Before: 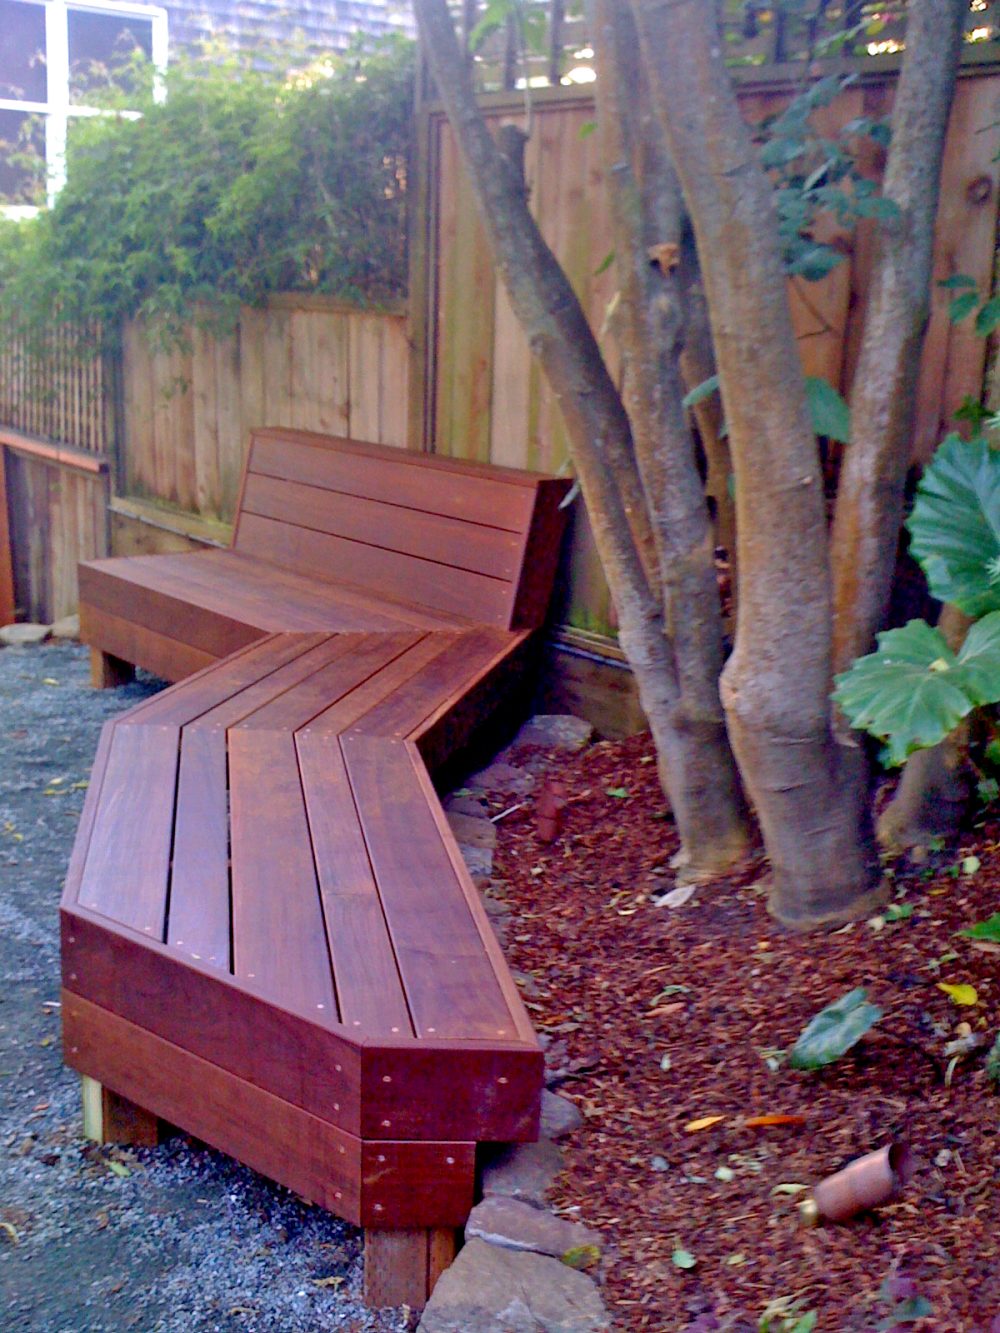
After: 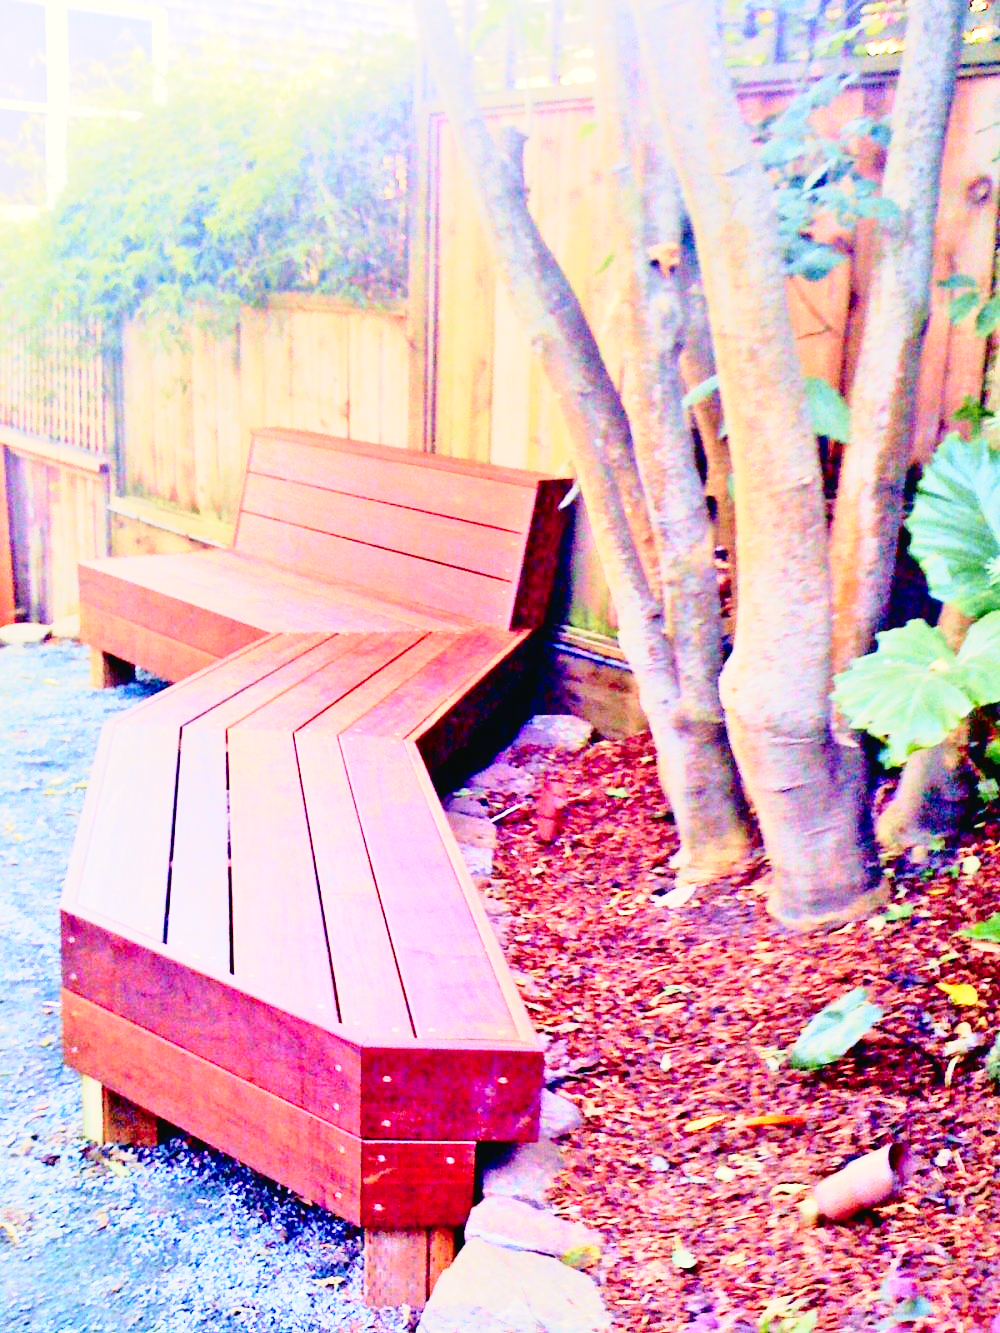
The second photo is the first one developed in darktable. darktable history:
color correction: highlights a* 0.436, highlights b* 2.64, shadows a* -0.979, shadows b* -4.18
exposure: black level correction 0, exposure 1.281 EV, compensate highlight preservation false
tone curve: curves: ch0 [(0, 0.021) (0.049, 0.044) (0.152, 0.14) (0.328, 0.377) (0.473, 0.543) (0.663, 0.734) (0.84, 0.899) (1, 0.969)]; ch1 [(0, 0) (0.302, 0.331) (0.427, 0.433) (0.472, 0.47) (0.502, 0.503) (0.527, 0.524) (0.564, 0.591) (0.602, 0.632) (0.677, 0.701) (0.859, 0.885) (1, 1)]; ch2 [(0, 0) (0.33, 0.301) (0.447, 0.44) (0.487, 0.496) (0.502, 0.516) (0.535, 0.563) (0.565, 0.6) (0.618, 0.629) (1, 1)], color space Lab, independent channels, preserve colors none
base curve: curves: ch0 [(0, 0) (0.028, 0.03) (0.121, 0.232) (0.46, 0.748) (0.859, 0.968) (1, 1)], preserve colors none
